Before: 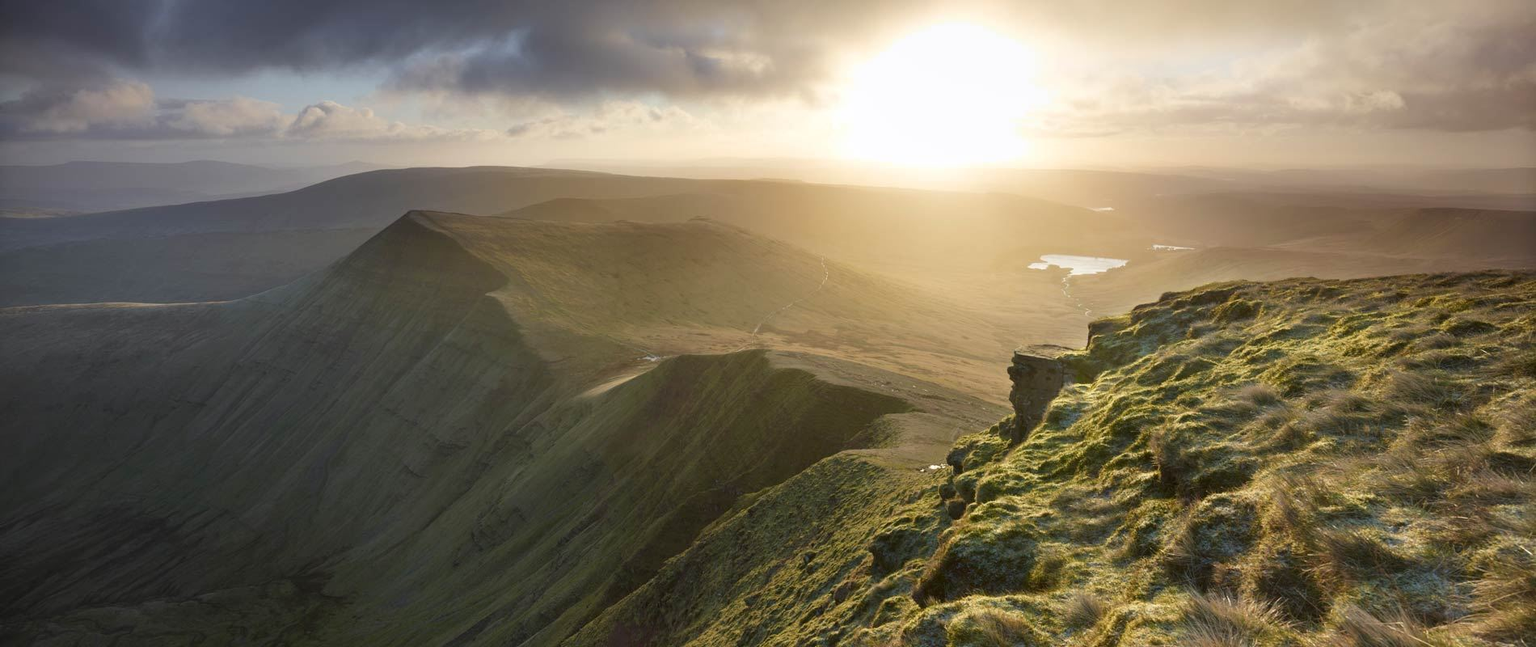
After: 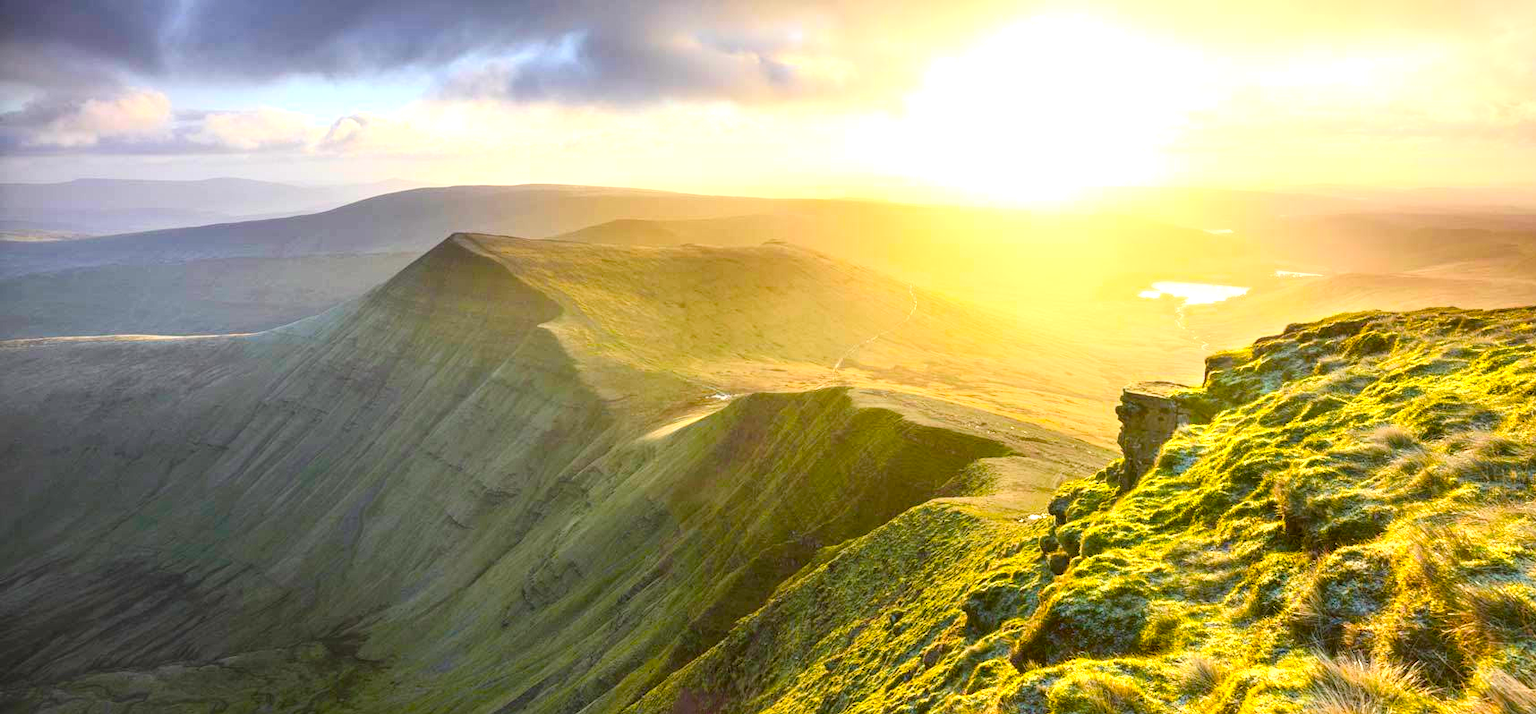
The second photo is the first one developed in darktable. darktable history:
crop: right 9.496%, bottom 0.039%
local contrast: detail 130%
contrast brightness saturation: contrast 0.2, brightness 0.146, saturation 0.136
color balance rgb: perceptual saturation grading › global saturation 37.293%, perceptual saturation grading › shadows 34.61%, global vibrance 20%
exposure: exposure 1.001 EV, compensate highlight preservation false
